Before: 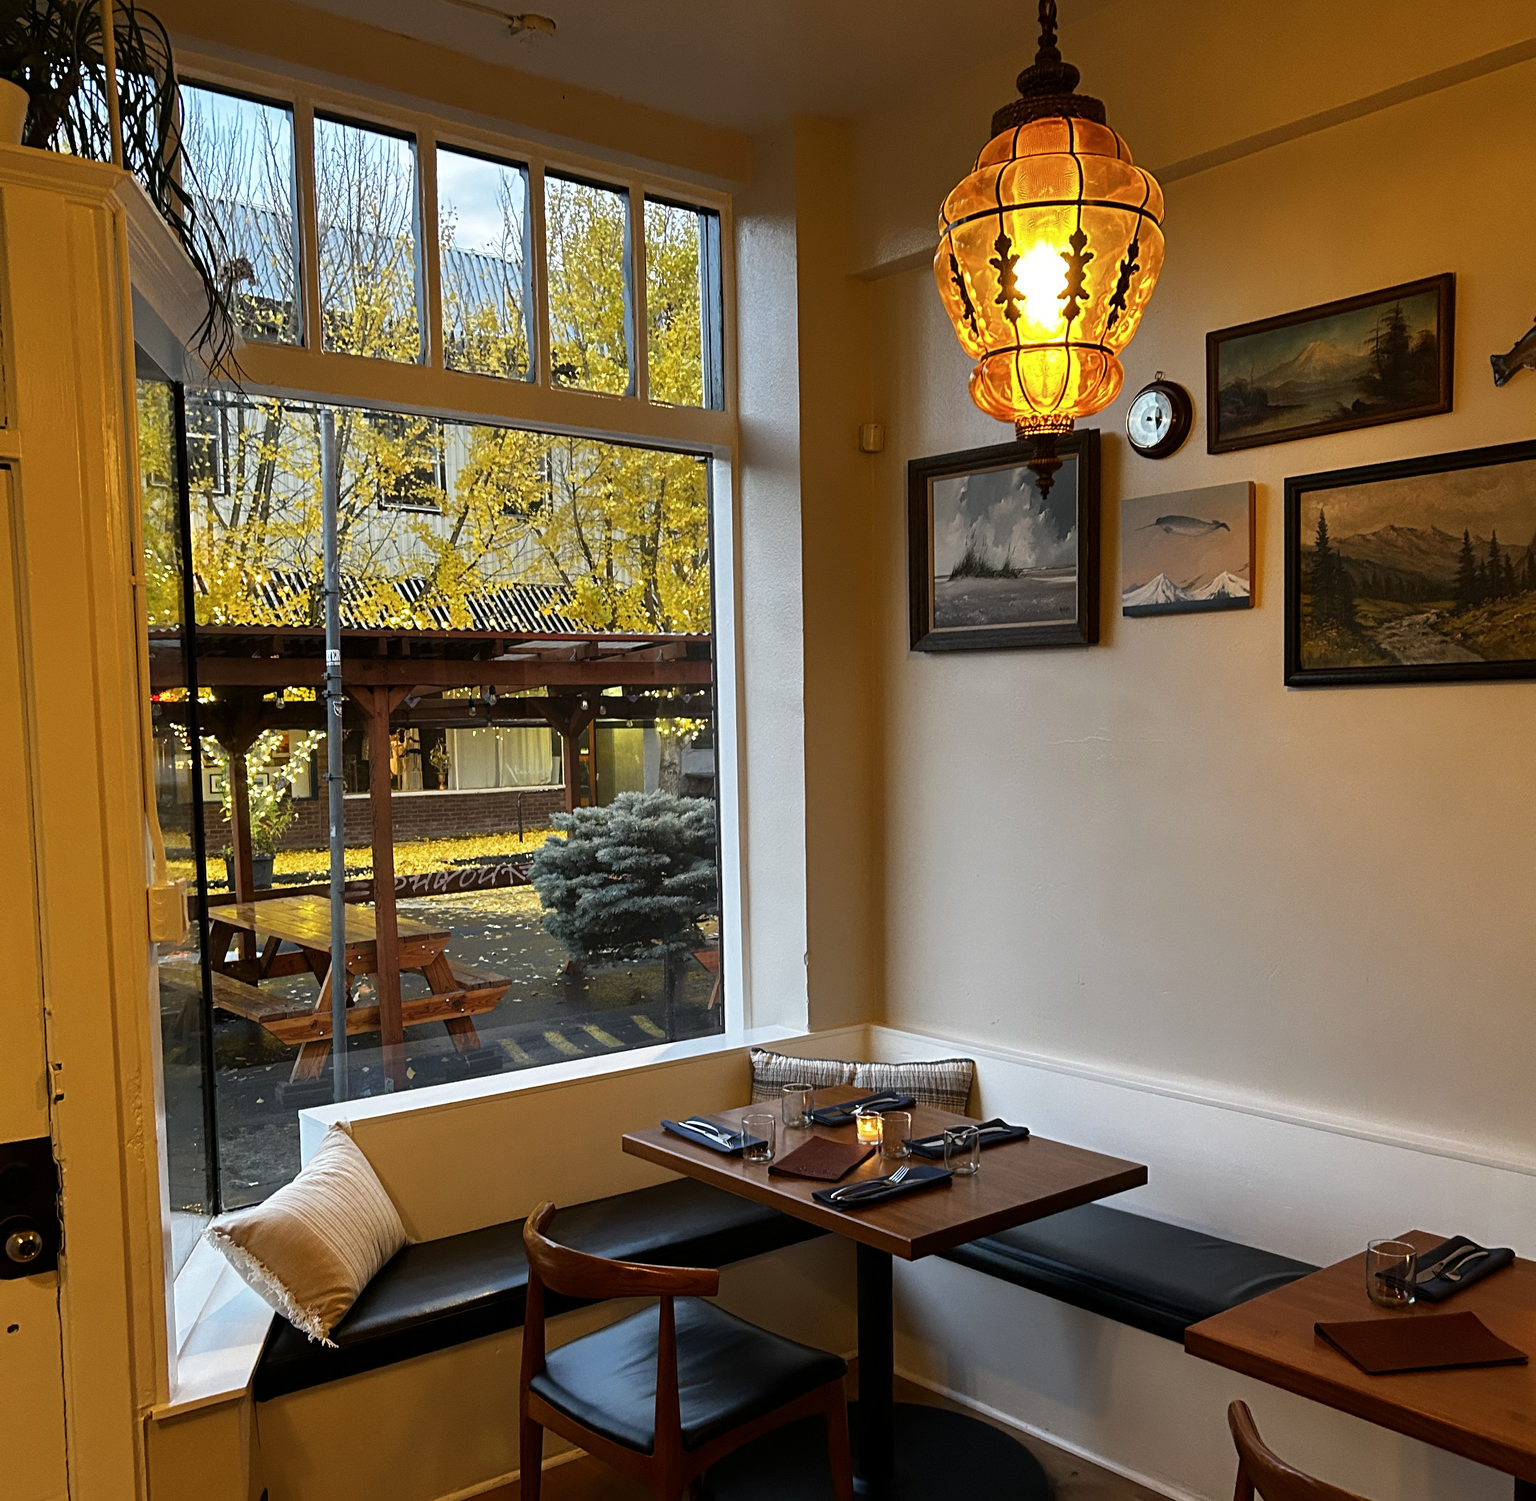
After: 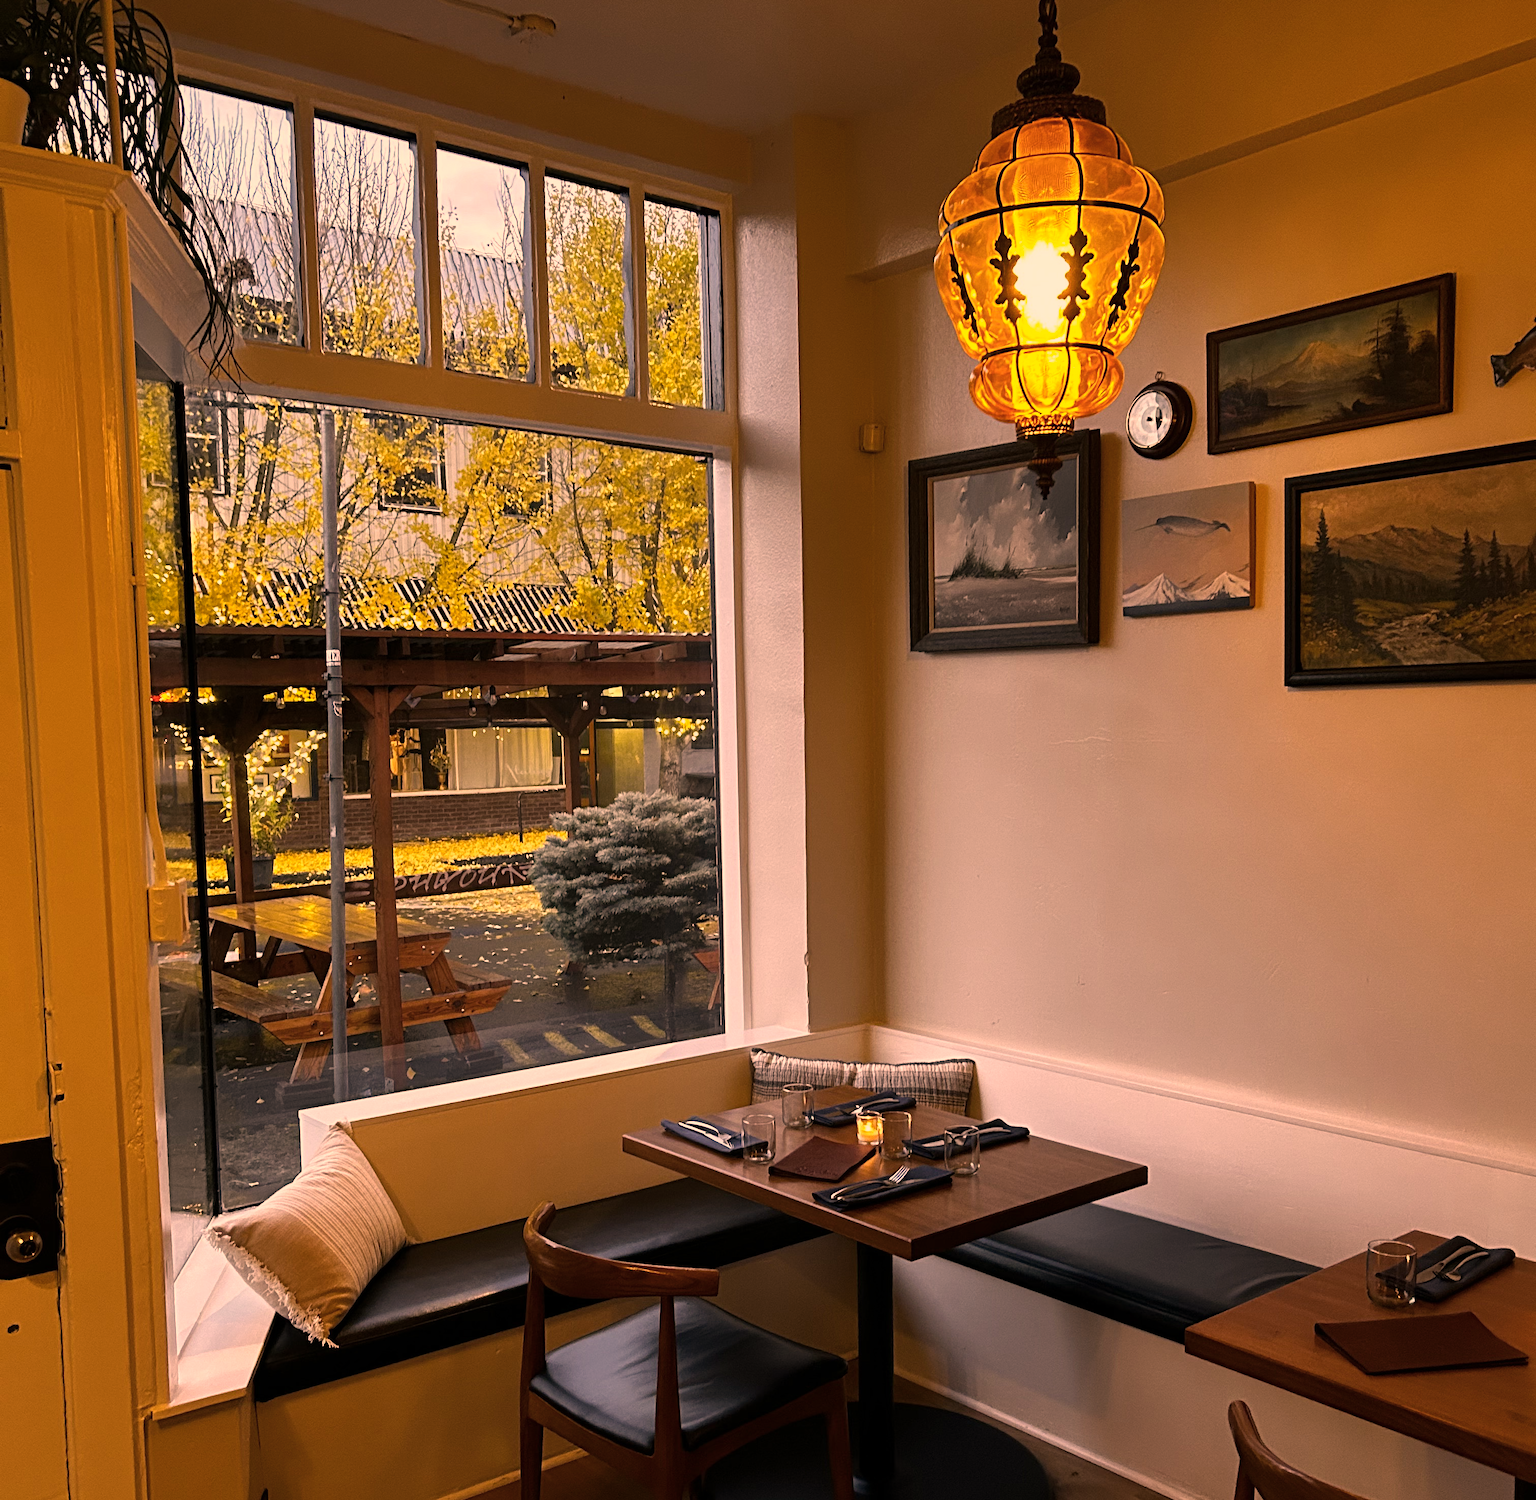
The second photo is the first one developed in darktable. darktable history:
color balance rgb: shadows lift › chroma 0.677%, shadows lift › hue 113.65°, perceptual saturation grading › global saturation 0.136%, global vibrance 20.579%
color correction: highlights a* 39.44, highlights b* 39.73, saturation 0.69
